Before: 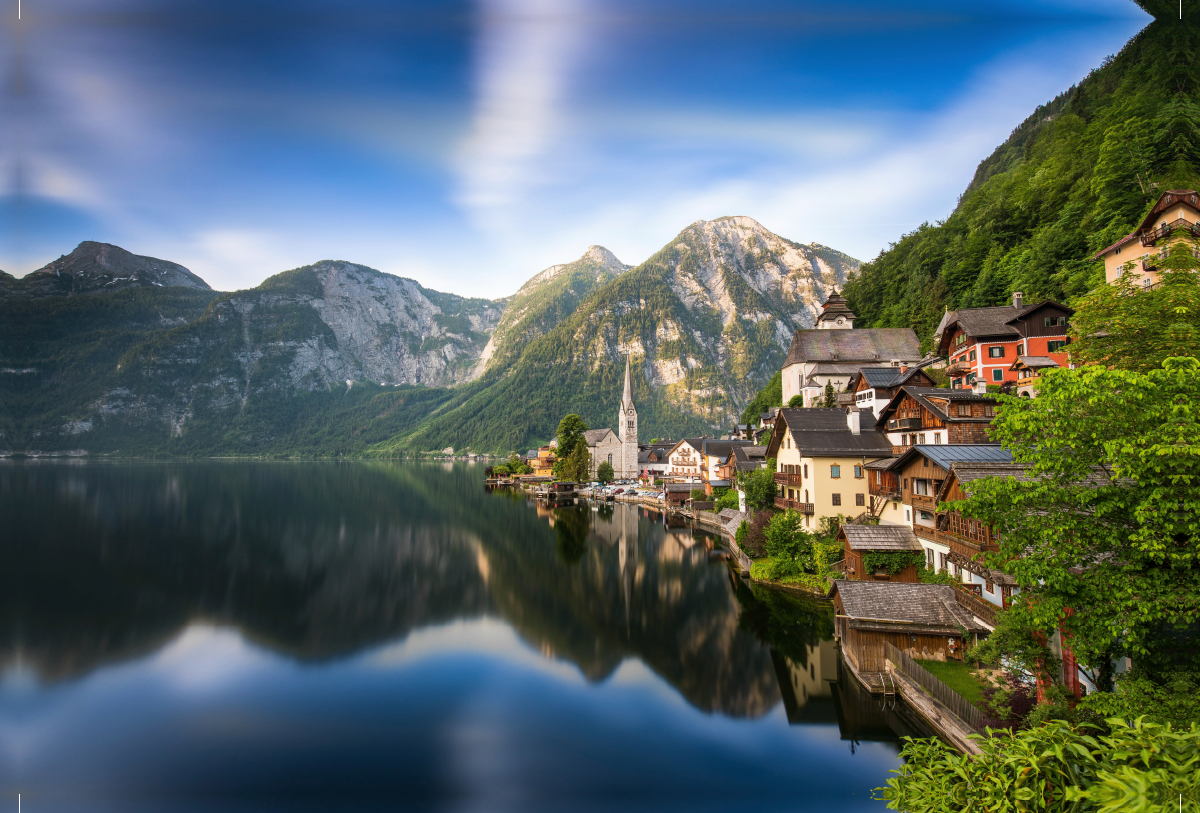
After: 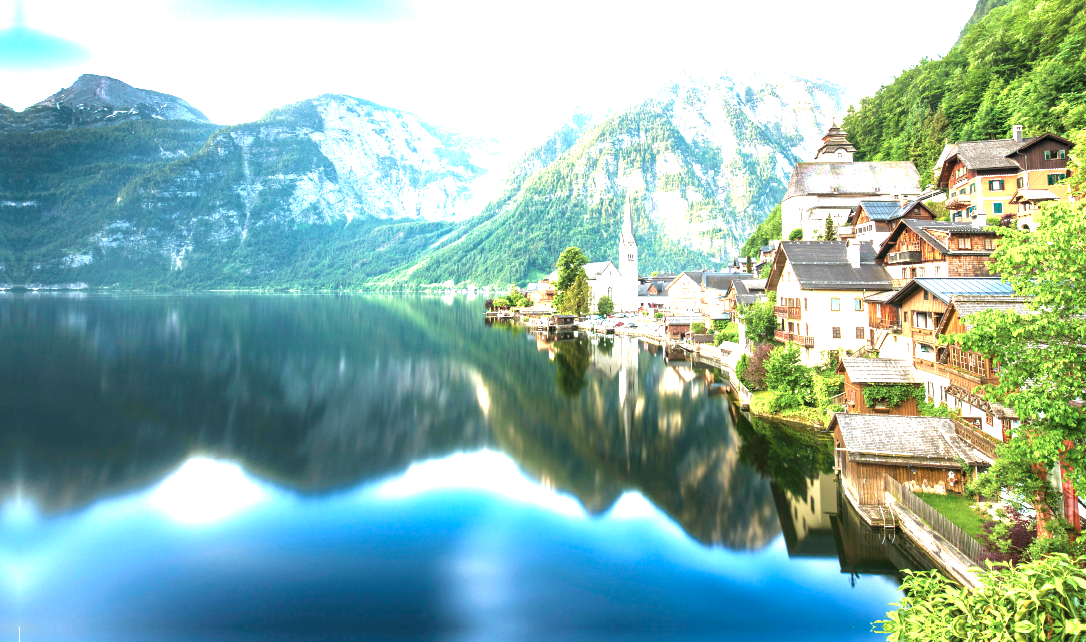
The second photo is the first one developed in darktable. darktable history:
crop: top 20.602%, right 9.427%, bottom 0.338%
color correction: highlights a* -9.99, highlights b* -9.68
exposure: black level correction 0, exposure 2.339 EV, compensate exposure bias true, compensate highlight preservation false
velvia: on, module defaults
contrast brightness saturation: saturation -0.062
